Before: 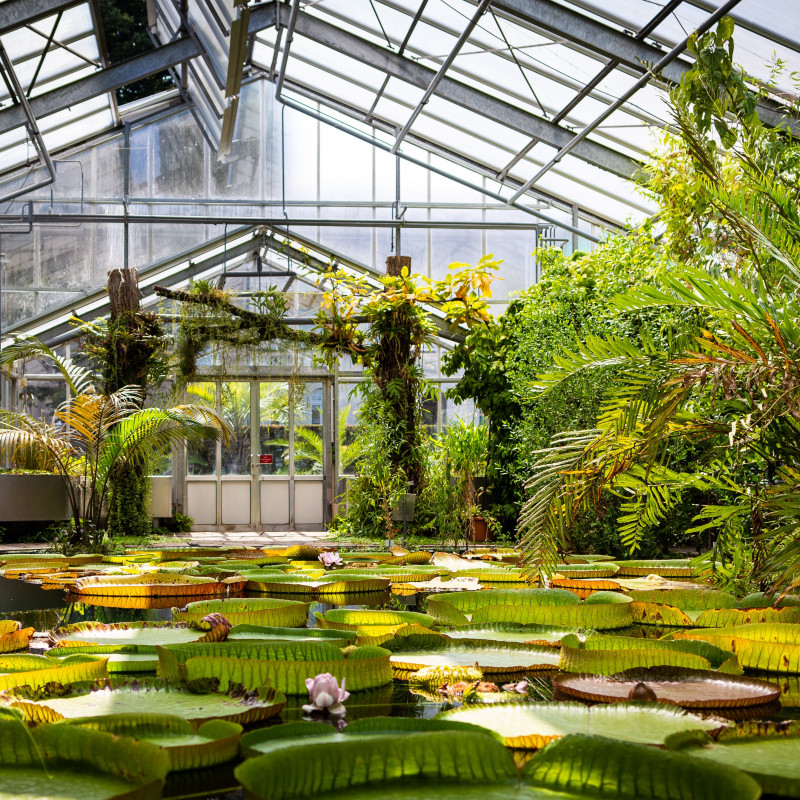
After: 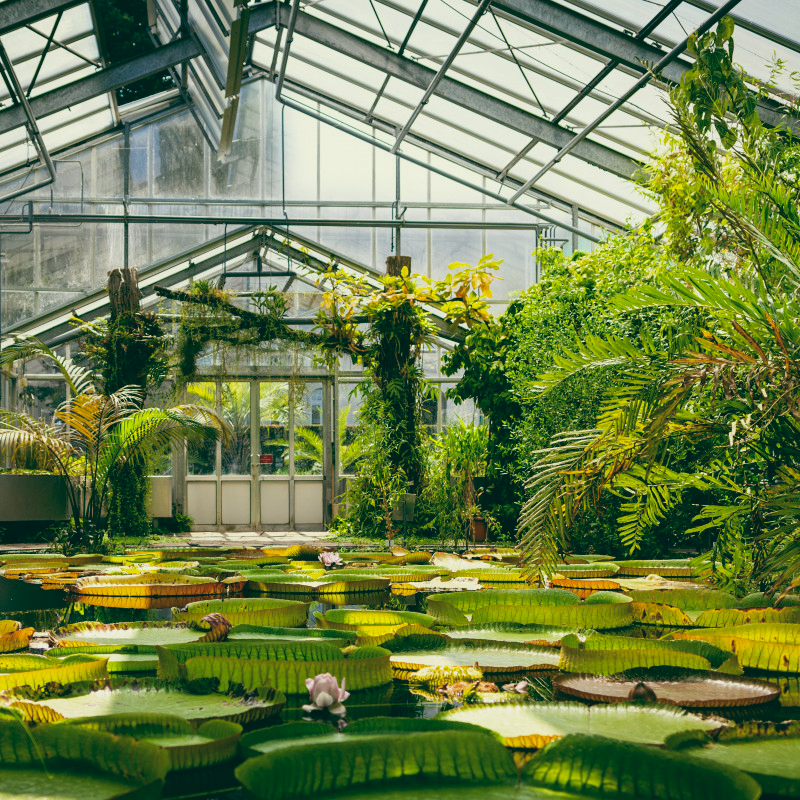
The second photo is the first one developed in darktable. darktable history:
exposure: exposure -0.04 EV, compensate highlight preservation false
color balance: lift [1.005, 0.99, 1.007, 1.01], gamma [1, 1.034, 1.032, 0.966], gain [0.873, 1.055, 1.067, 0.933]
